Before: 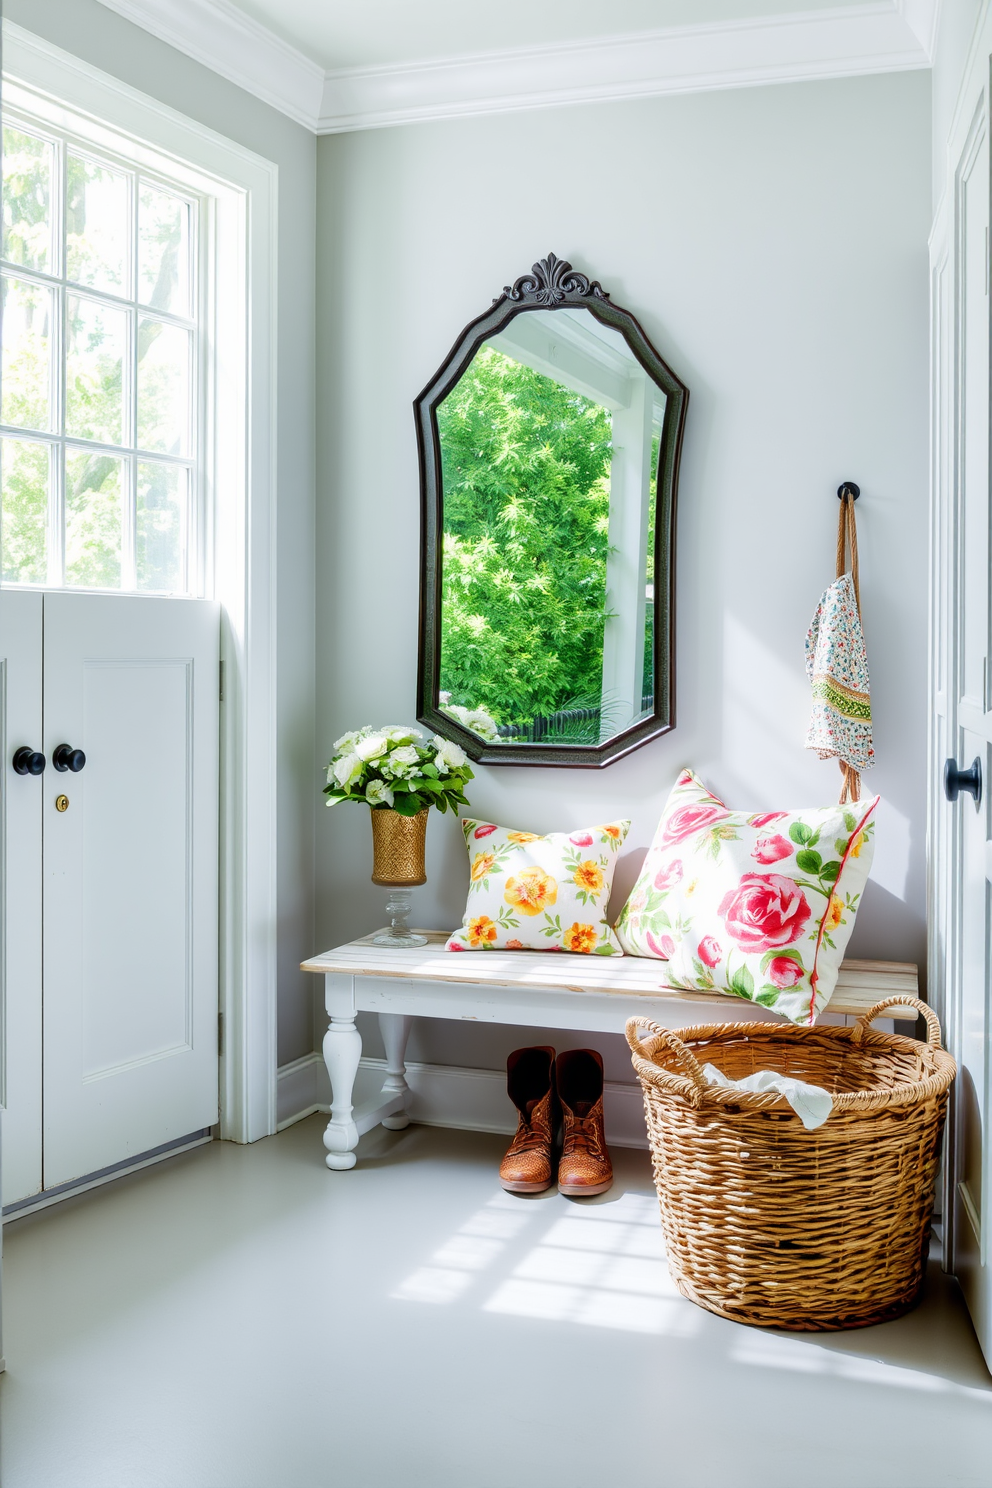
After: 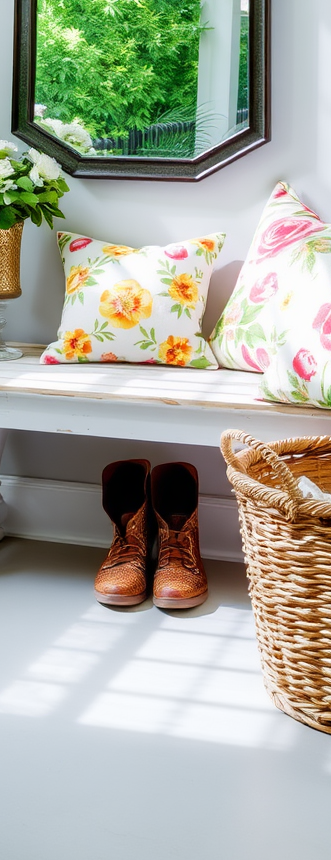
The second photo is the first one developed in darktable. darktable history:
crop: left 40.886%, top 39.513%, right 25.647%, bottom 2.647%
